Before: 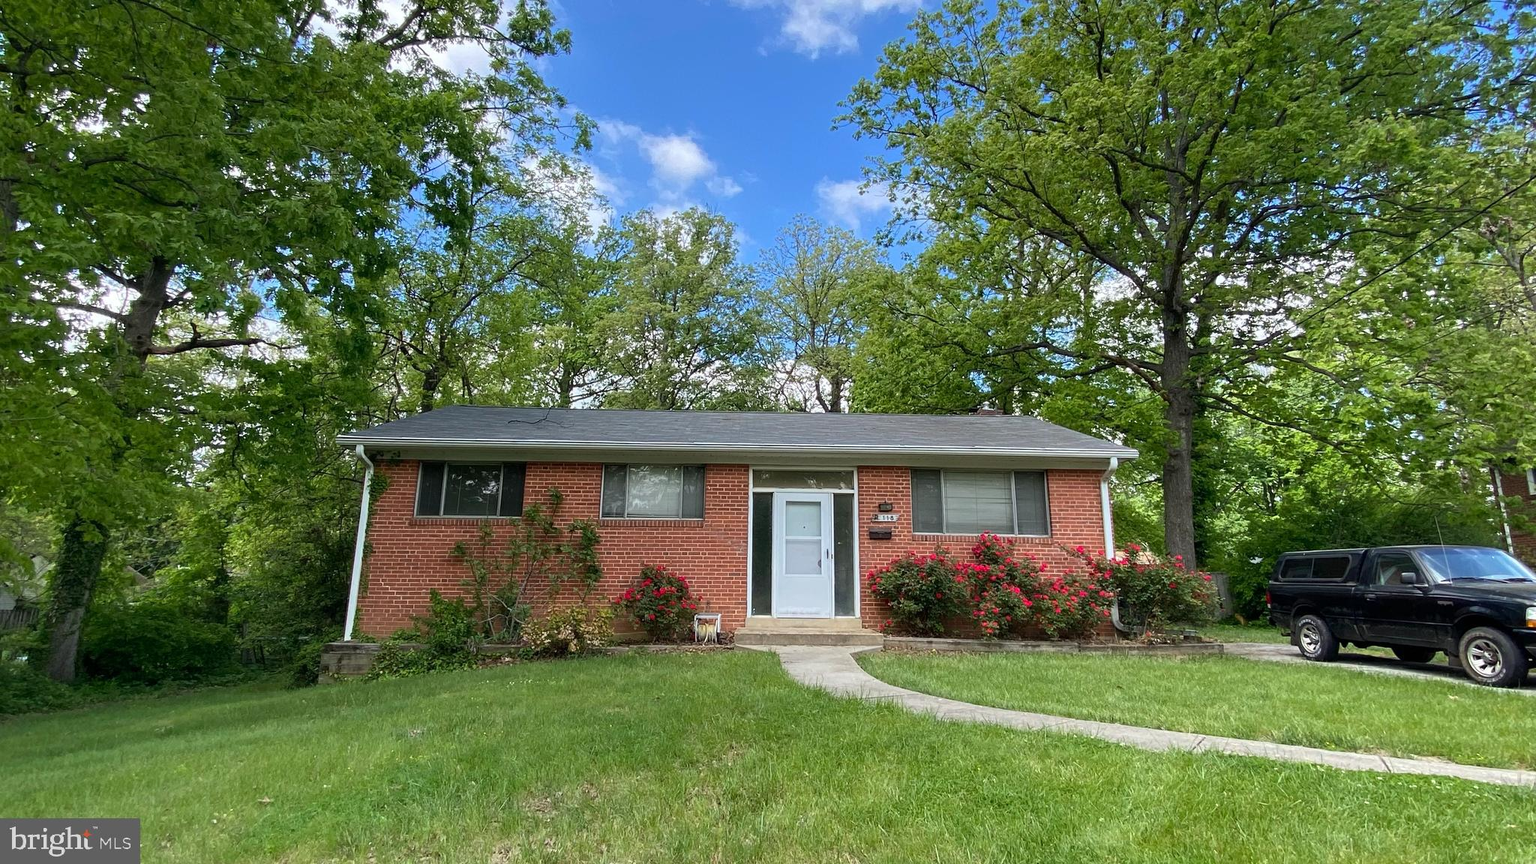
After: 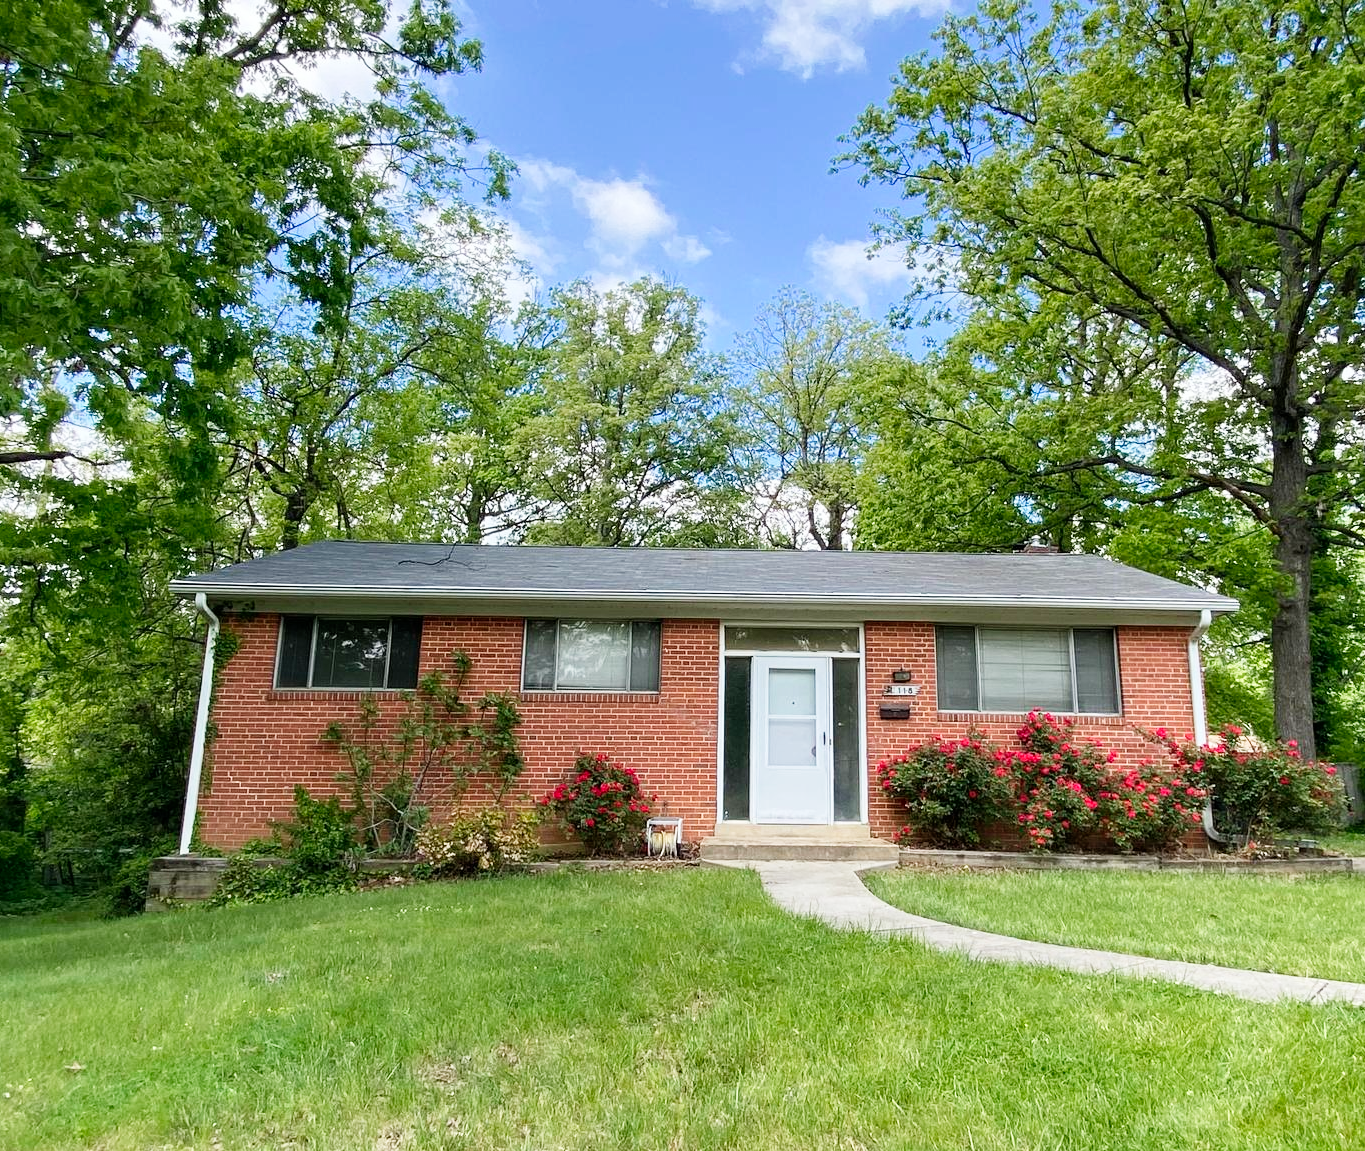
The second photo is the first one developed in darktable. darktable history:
tone curve: curves: ch0 [(0, 0) (0.004, 0.001) (0.133, 0.132) (0.325, 0.395) (0.455, 0.565) (0.832, 0.925) (1, 1)], preserve colors none
crop and rotate: left 13.648%, right 19.685%
